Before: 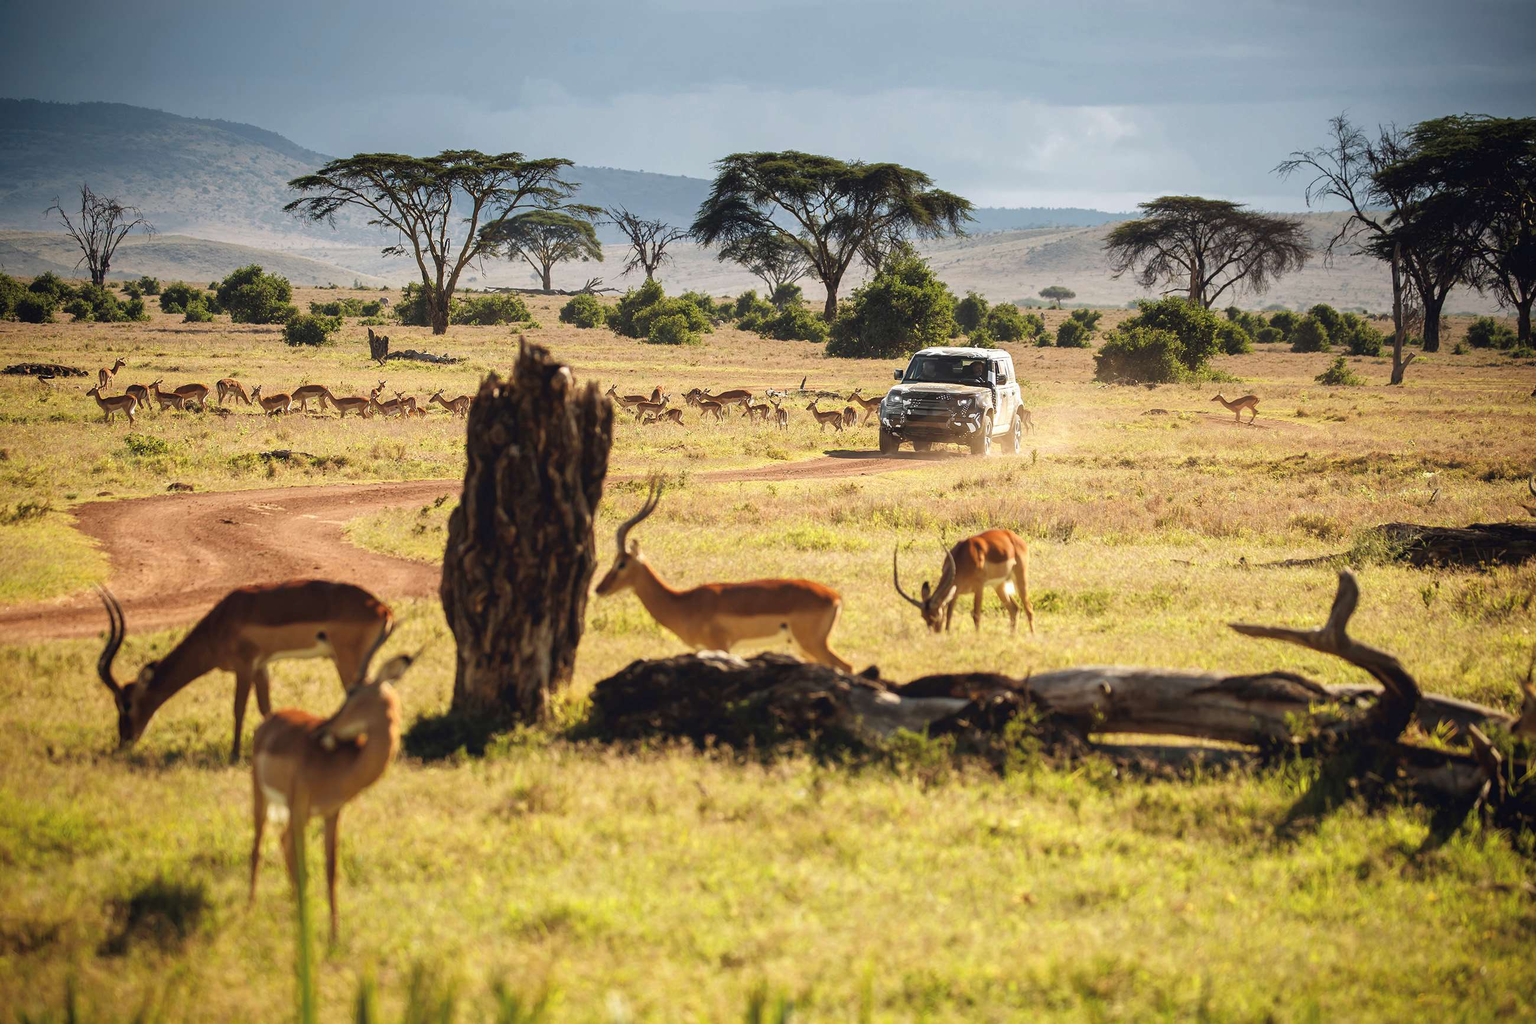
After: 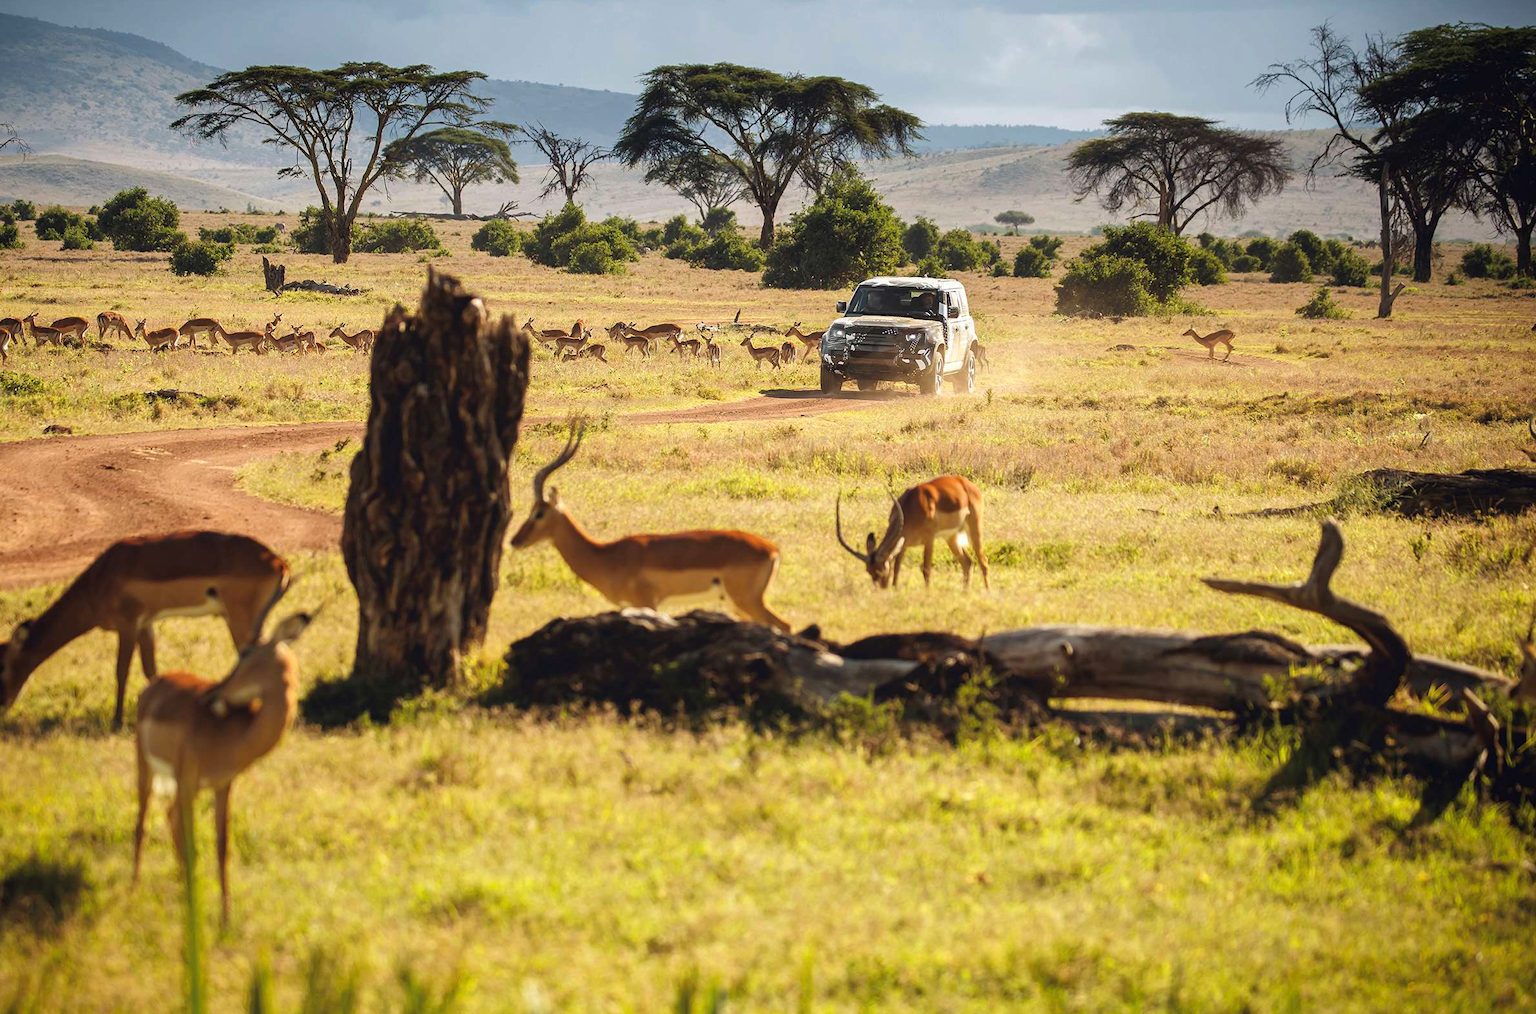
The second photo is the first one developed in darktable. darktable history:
crop and rotate: left 8.314%, top 9.134%
color balance rgb: shadows lift › luminance -9.737%, perceptual saturation grading › global saturation 0.824%, global vibrance 20%
